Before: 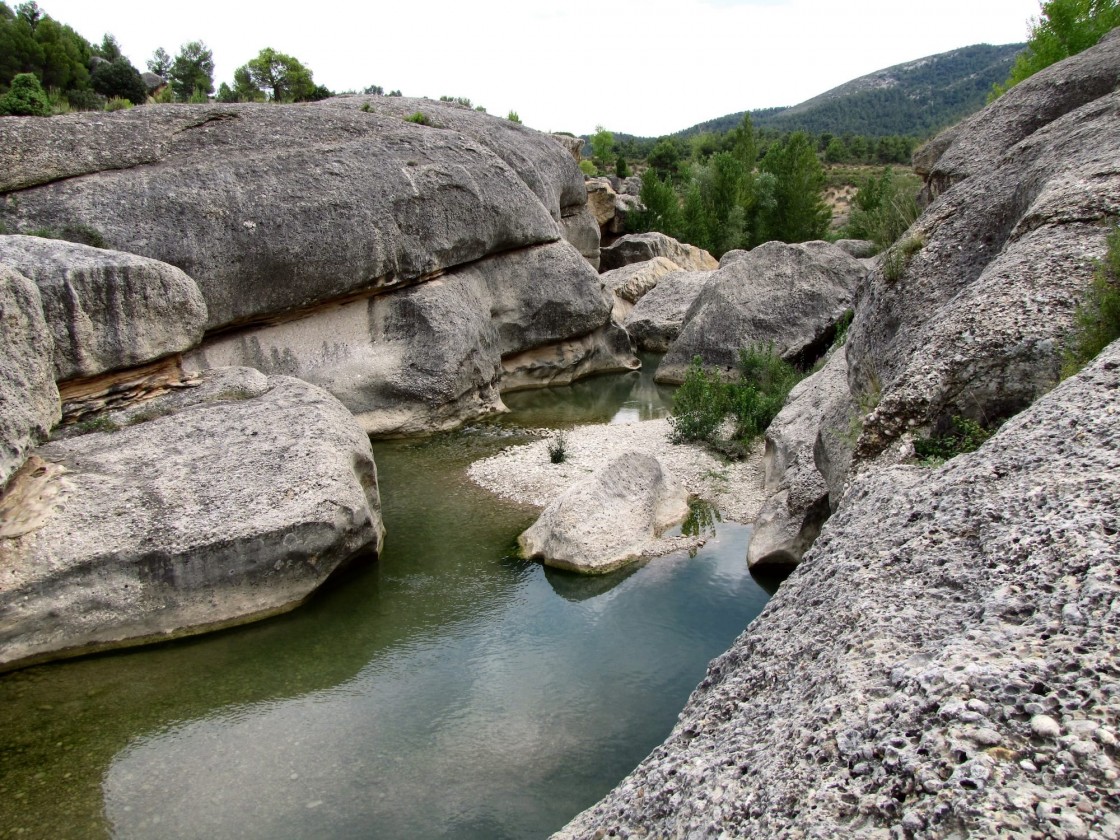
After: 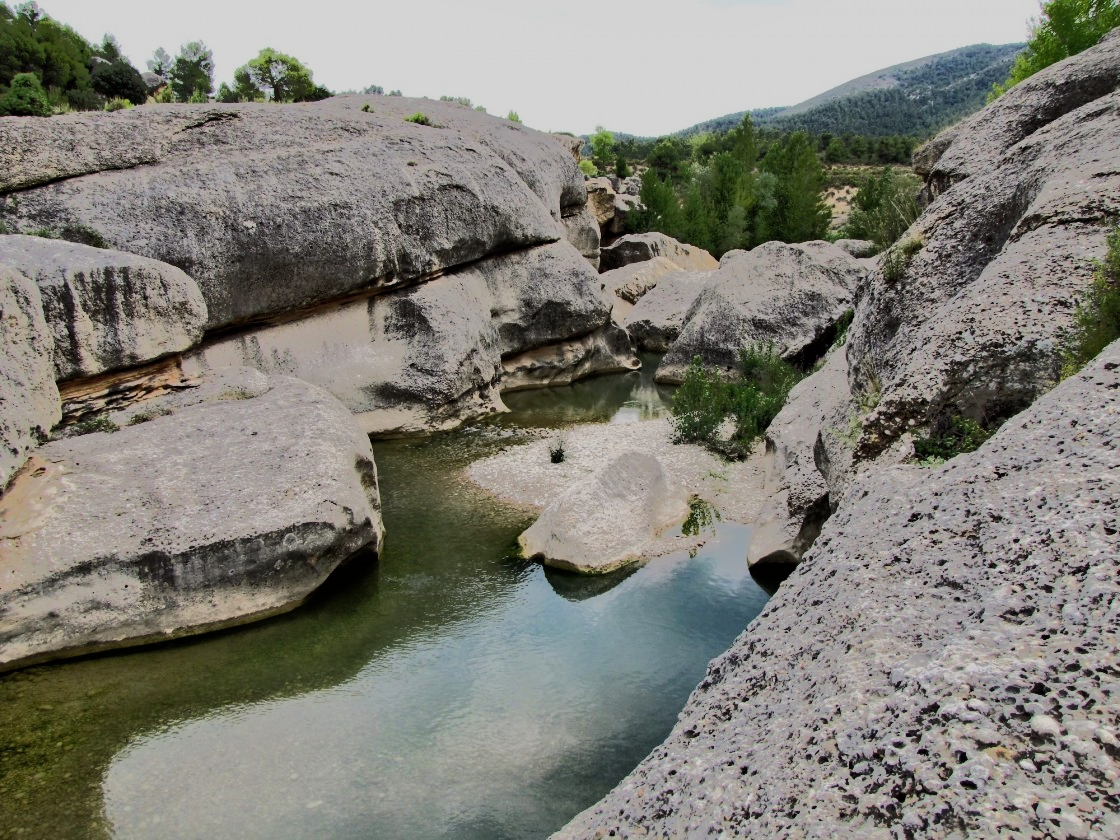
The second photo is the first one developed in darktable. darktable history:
shadows and highlights: shadows 25.7, highlights -25.02
filmic rgb: black relative exposure -7.65 EV, white relative exposure 4.56 EV, hardness 3.61, color science v6 (2022)
tone equalizer: -7 EV -0.628 EV, -6 EV 0.966 EV, -5 EV -0.457 EV, -4 EV 0.431 EV, -3 EV 0.407 EV, -2 EV 0.121 EV, -1 EV -0.155 EV, +0 EV -0.415 EV, edges refinement/feathering 500, mask exposure compensation -1.57 EV, preserve details guided filter
